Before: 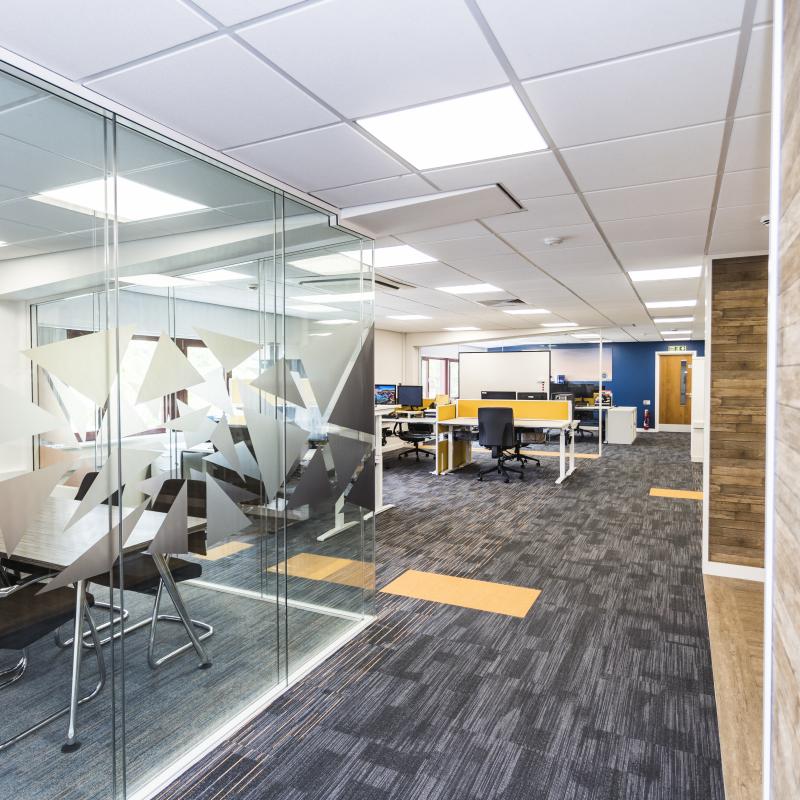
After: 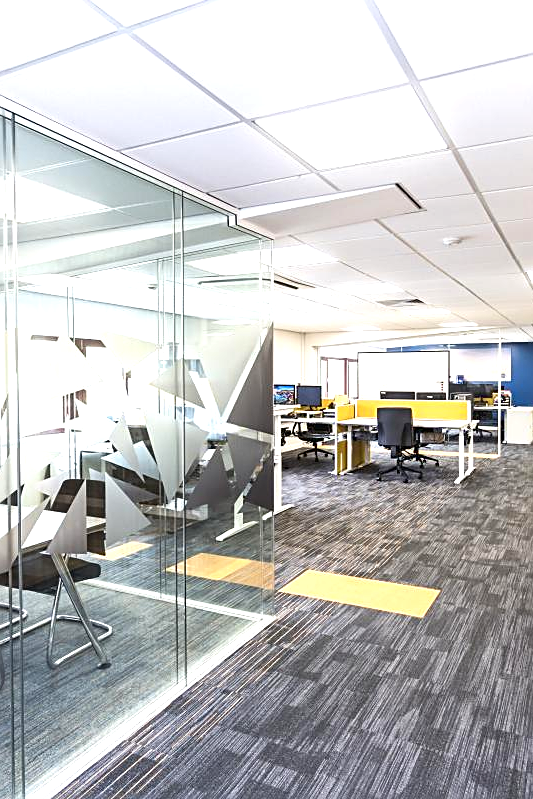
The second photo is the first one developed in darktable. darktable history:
crop and rotate: left 12.709%, right 20.555%
sharpen: radius 1.972
exposure: black level correction 0.001, exposure 0.676 EV, compensate exposure bias true, compensate highlight preservation false
